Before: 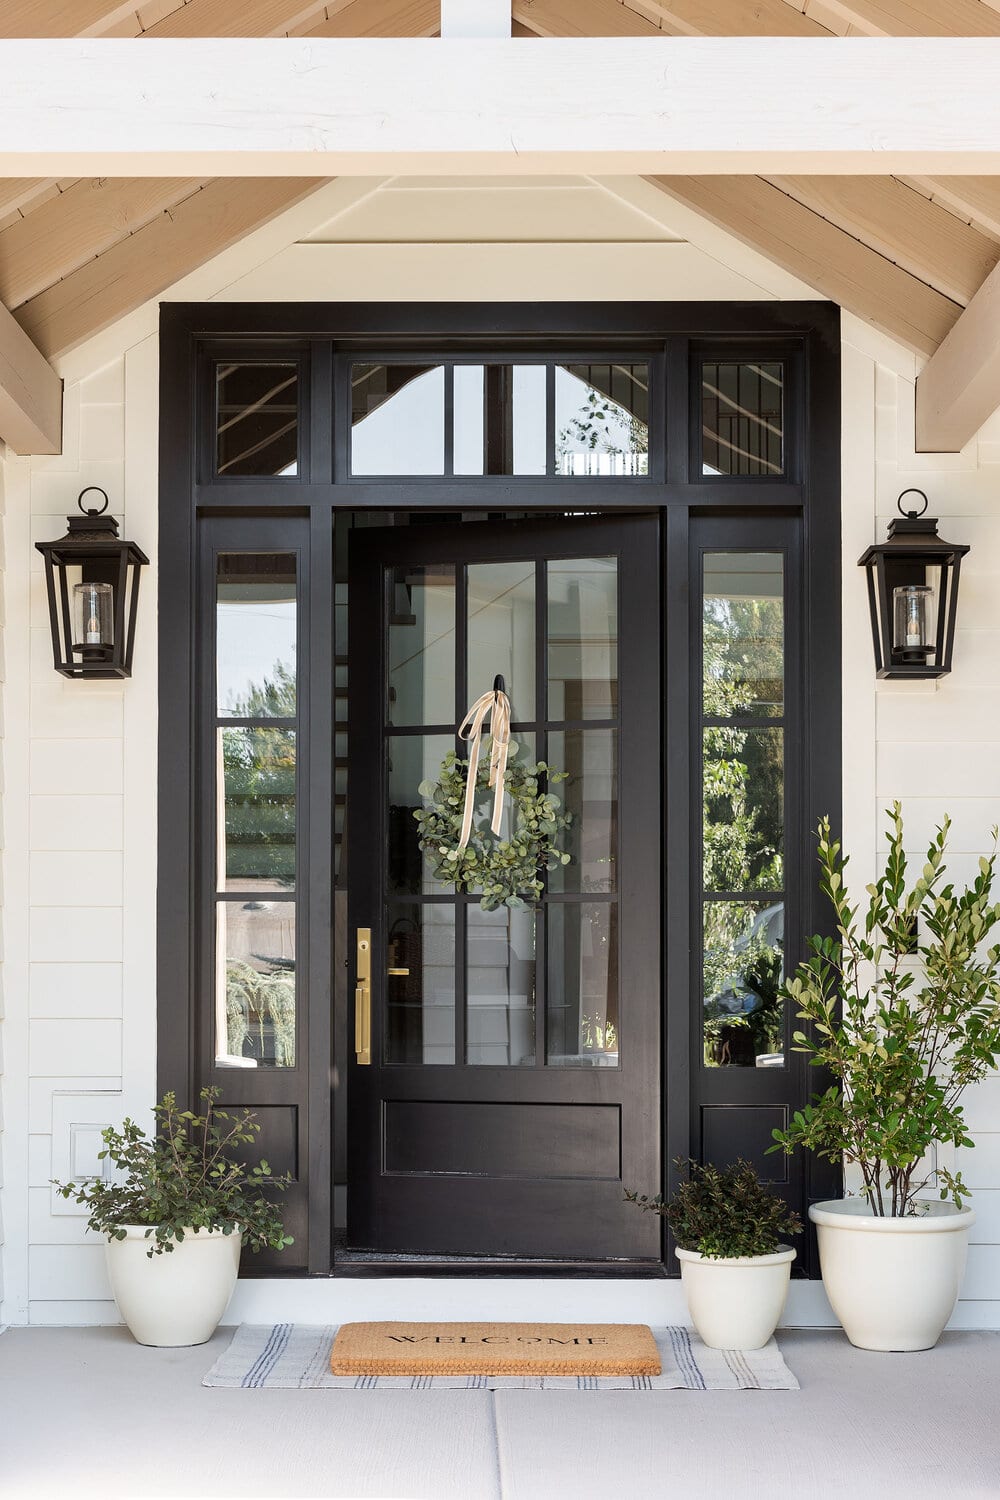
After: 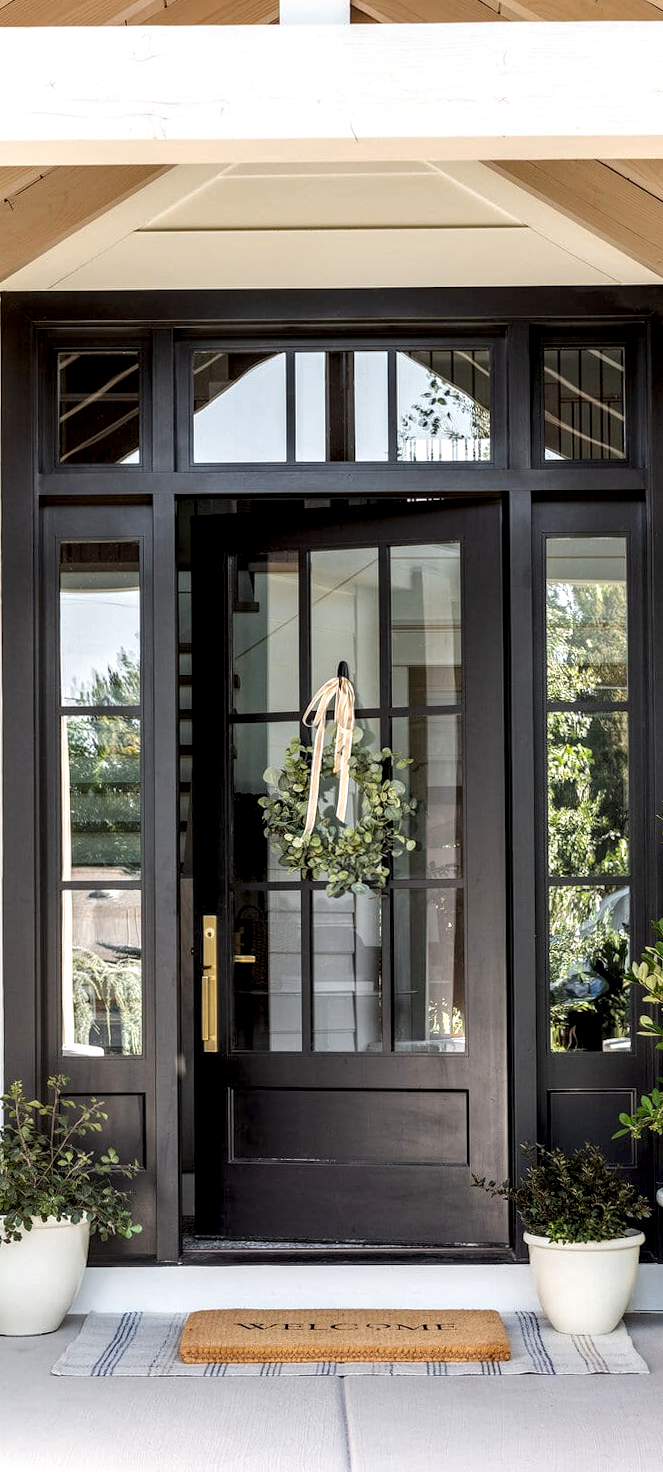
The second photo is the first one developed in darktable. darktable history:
local contrast: highlights 60%, shadows 60%, detail 160%
levels: levels [0.016, 0.5, 0.996]
color balance: output saturation 110%
tone curve: color space Lab, linked channels, preserve colors none
rotate and perspective: rotation -0.45°, automatic cropping original format, crop left 0.008, crop right 0.992, crop top 0.012, crop bottom 0.988
crop and rotate: left 15.446%, right 17.836%
